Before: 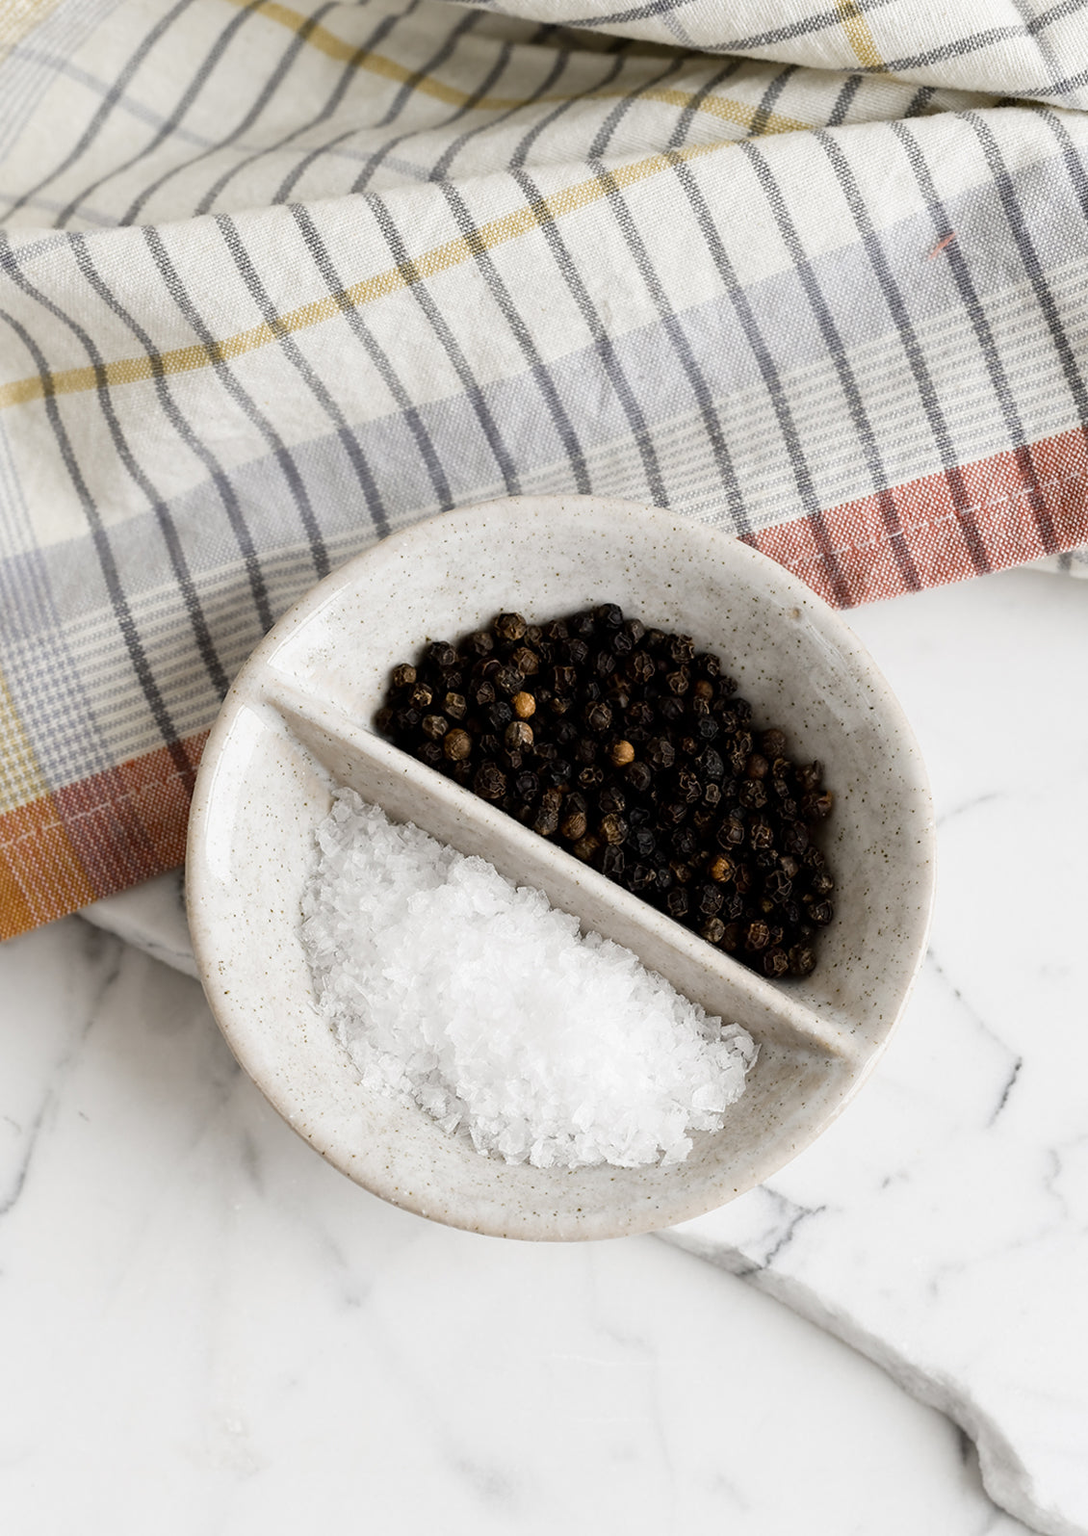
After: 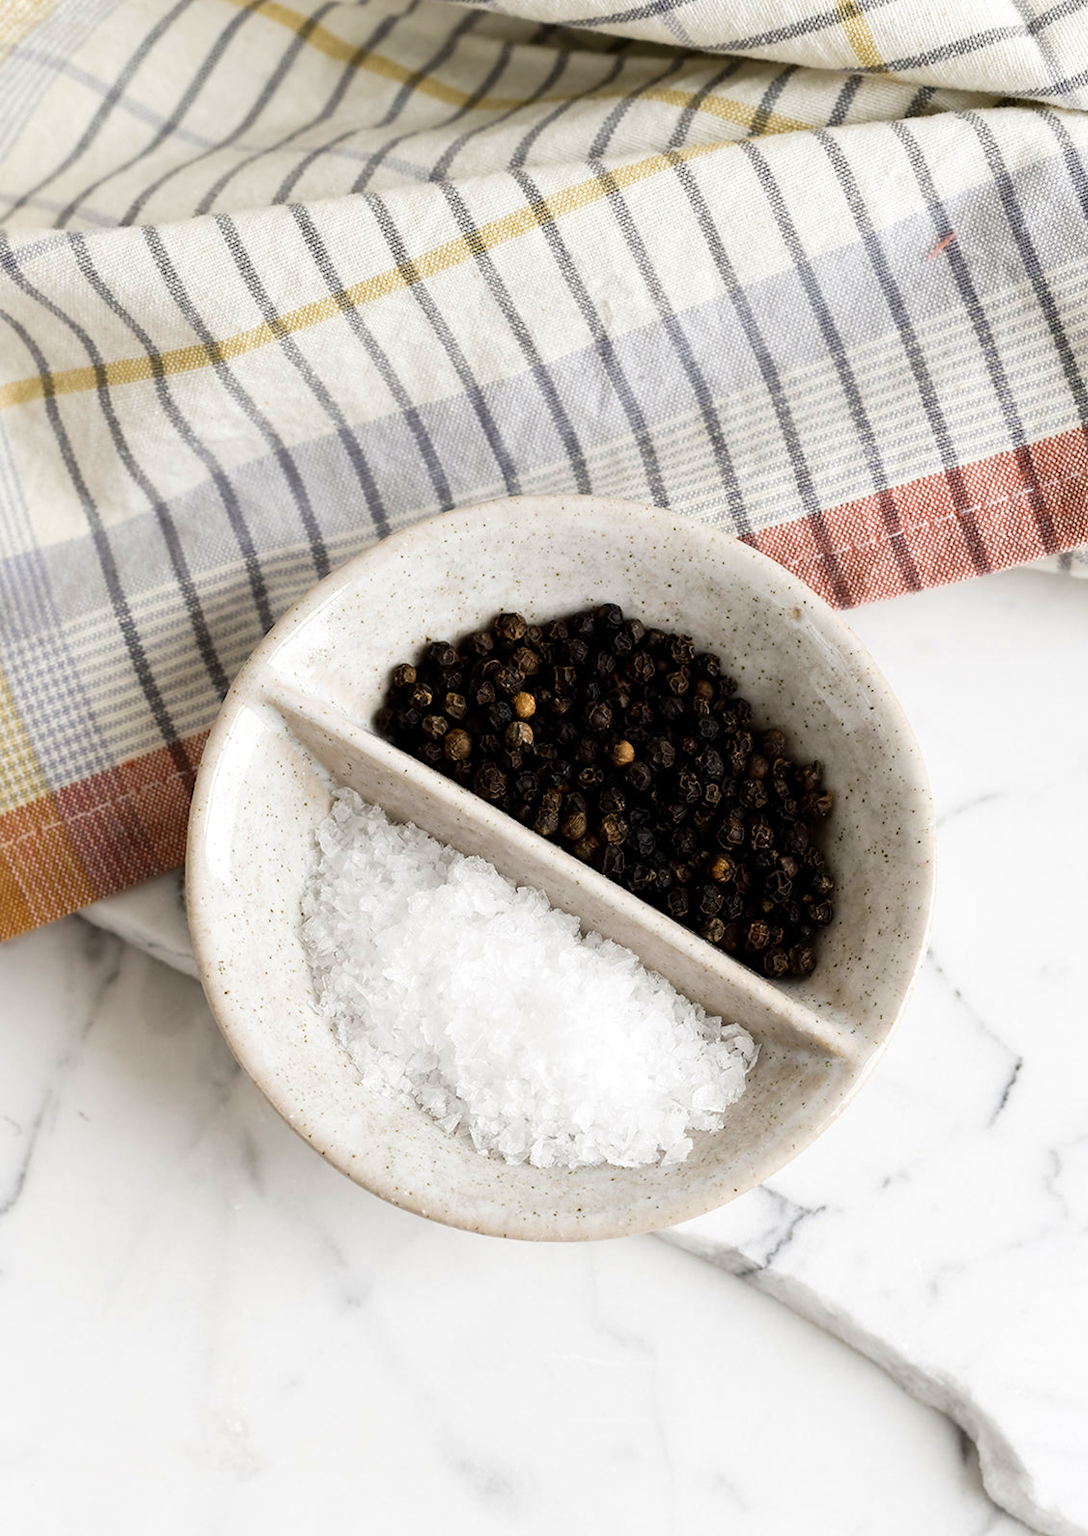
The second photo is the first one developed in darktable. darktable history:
color balance rgb: shadows lift › luminance -10%, highlights gain › luminance 10%, saturation formula JzAzBz (2021)
velvia: on, module defaults
